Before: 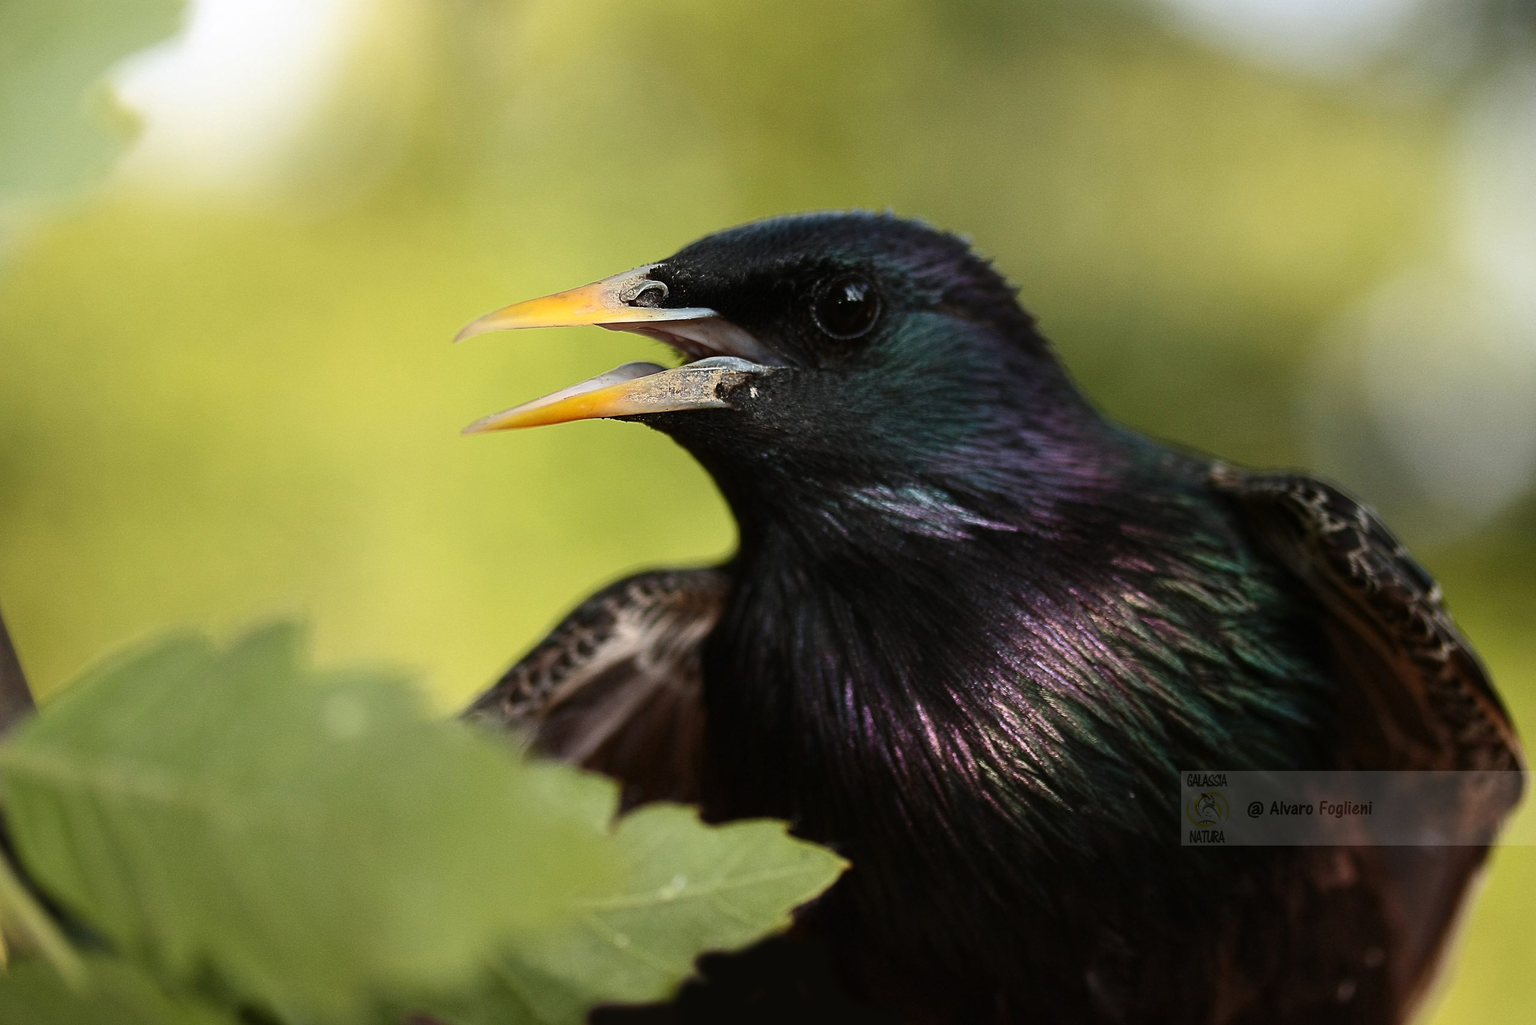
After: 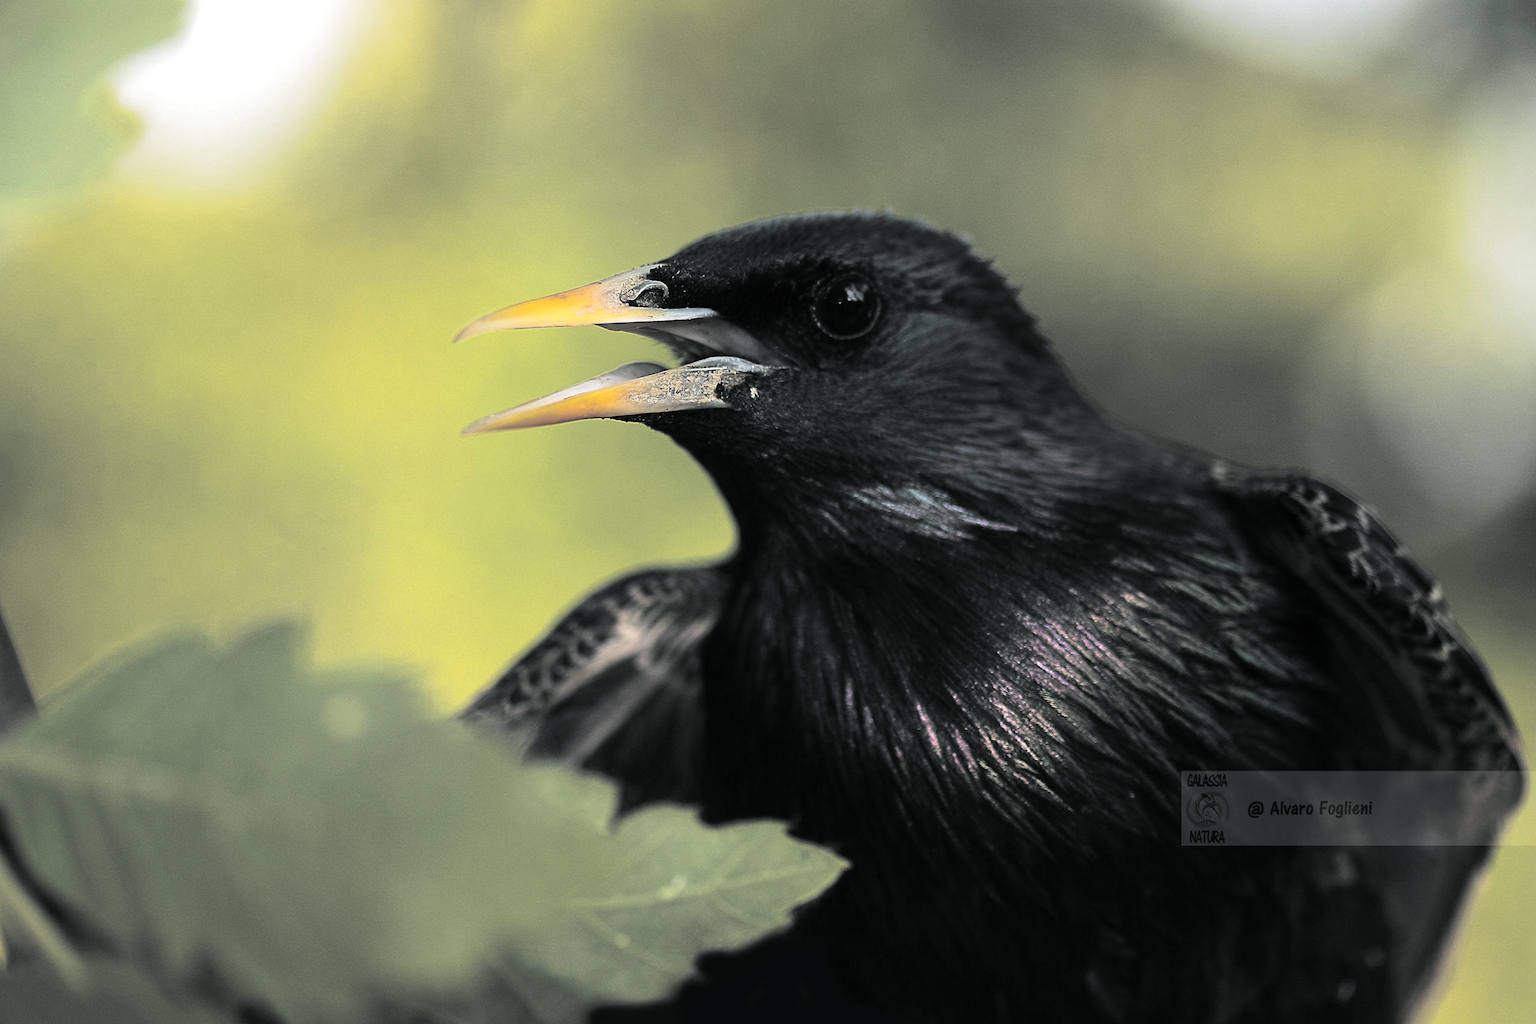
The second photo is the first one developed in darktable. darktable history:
tone equalizer: on, module defaults
levels: levels [0, 0.474, 0.947]
split-toning: shadows › hue 190.8°, shadows › saturation 0.05, highlights › hue 54°, highlights › saturation 0.05, compress 0%
